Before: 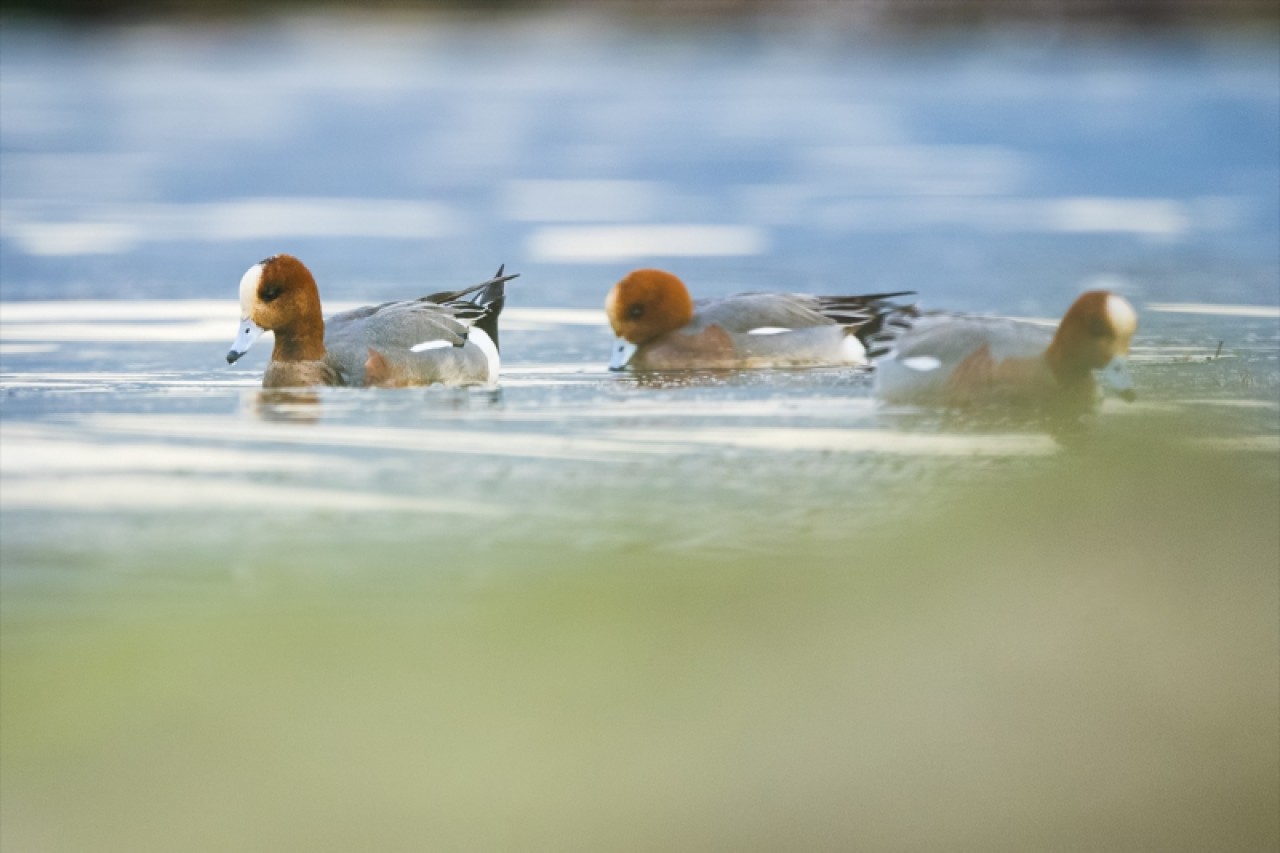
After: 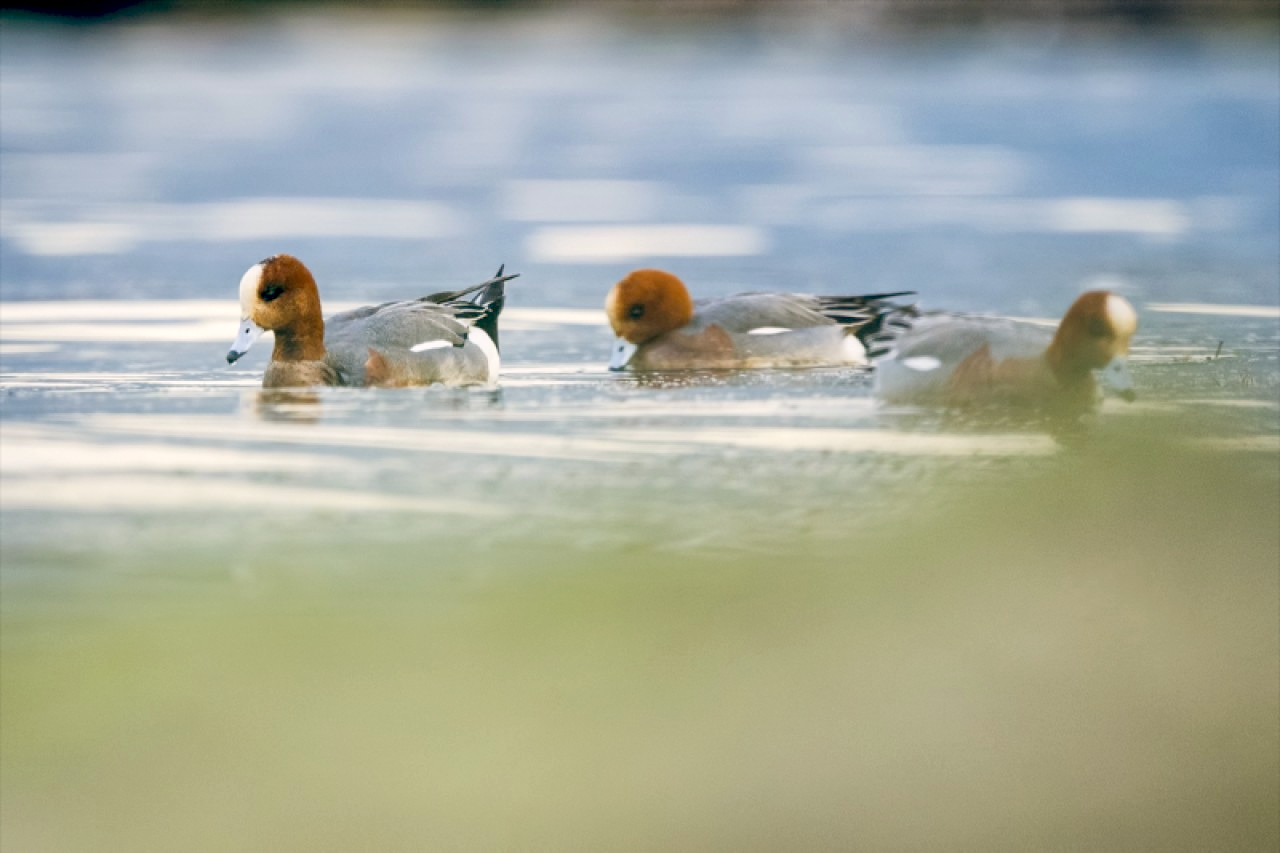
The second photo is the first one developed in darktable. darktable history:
color balance: lift [0.975, 0.993, 1, 1.015], gamma [1.1, 1, 1, 0.945], gain [1, 1.04, 1, 0.95]
local contrast: highlights 100%, shadows 100%, detail 120%, midtone range 0.2
